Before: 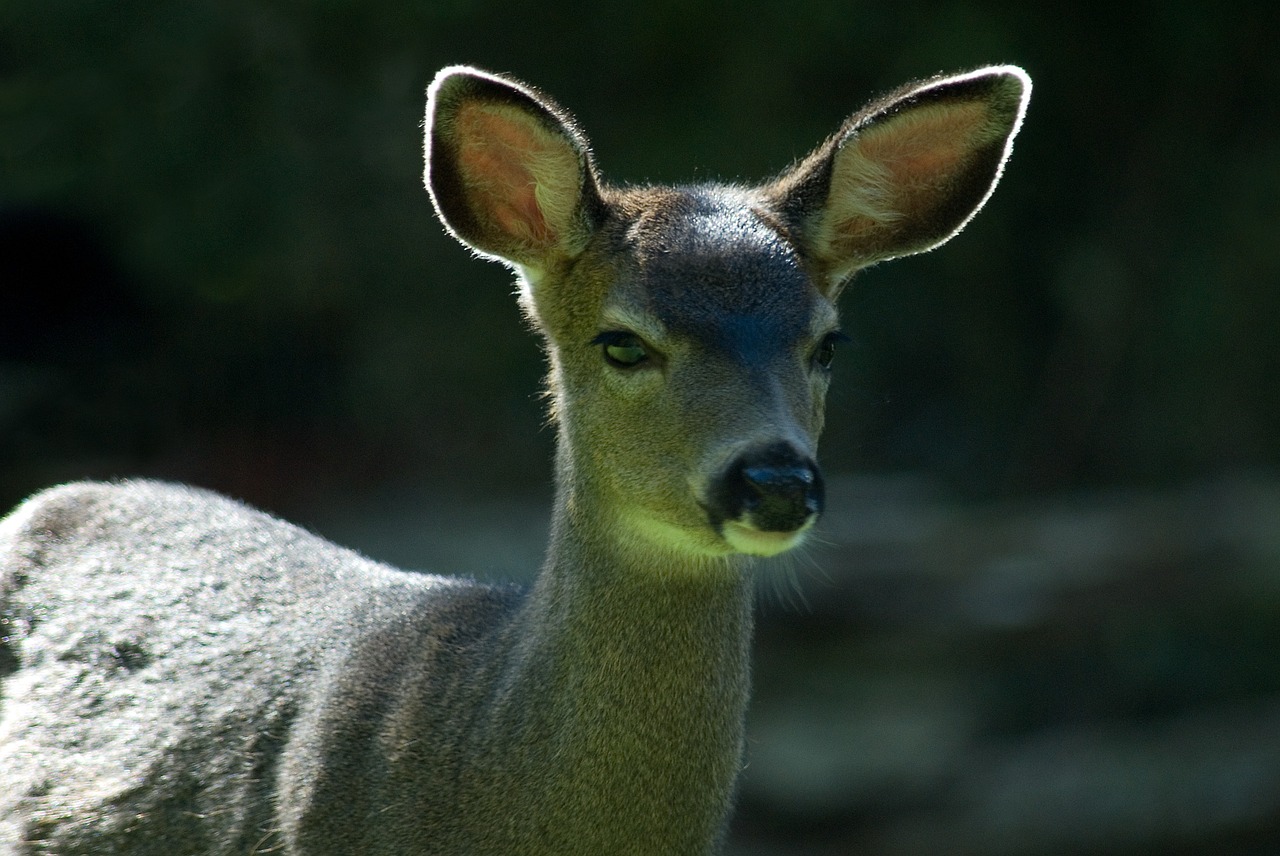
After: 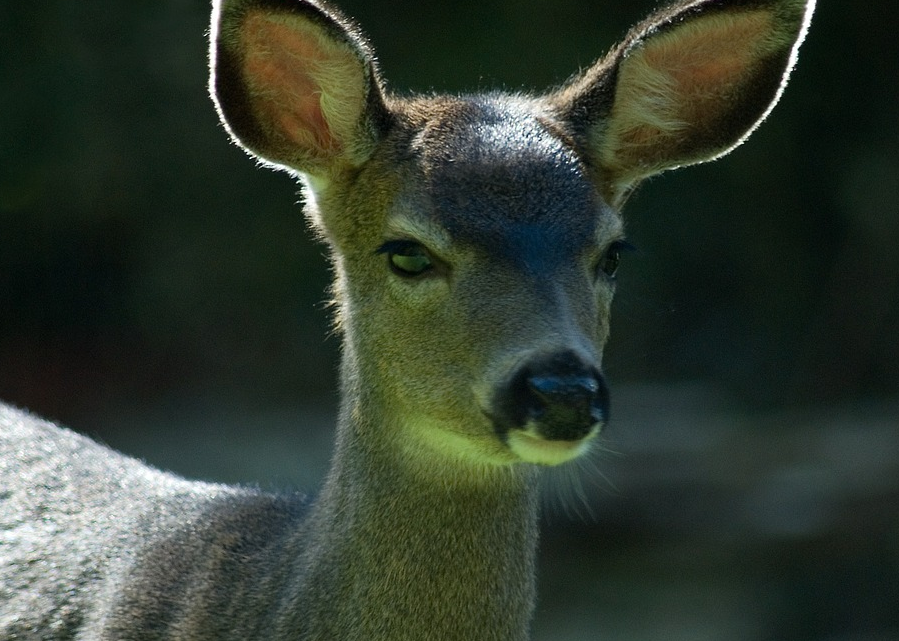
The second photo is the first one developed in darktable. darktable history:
crop and rotate: left 16.853%, top 10.685%, right 12.879%, bottom 14.426%
